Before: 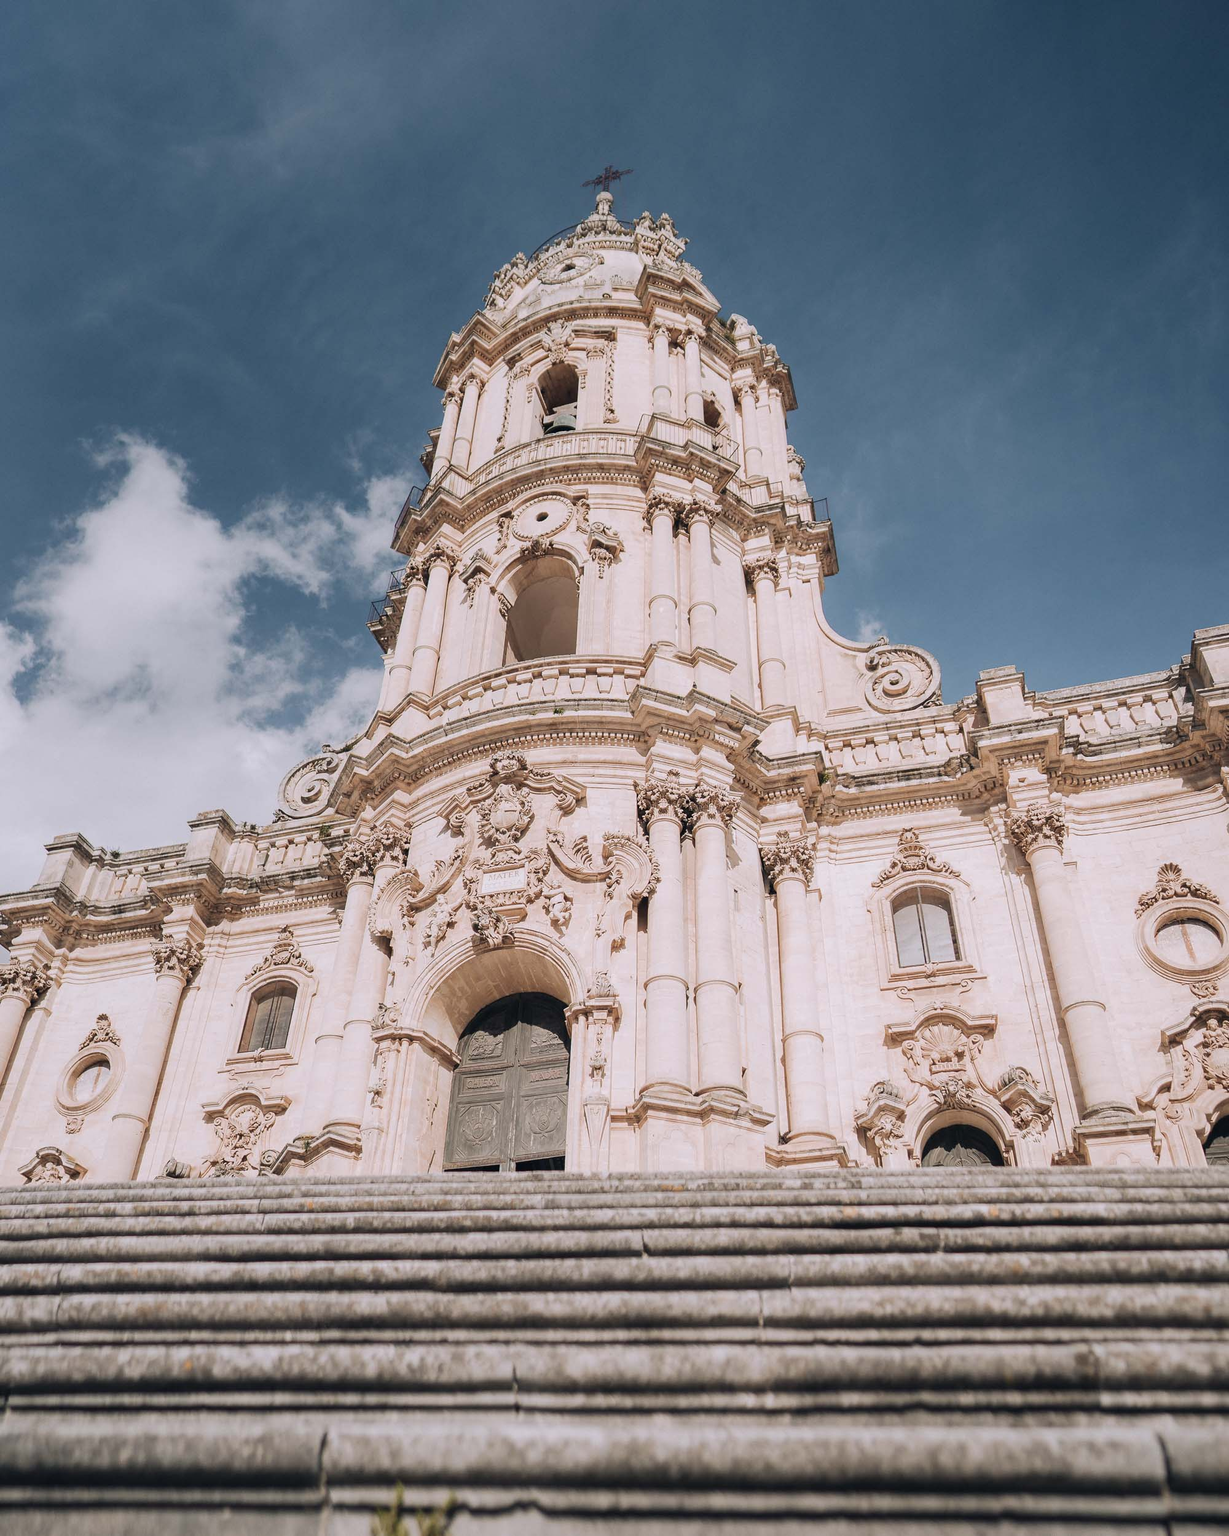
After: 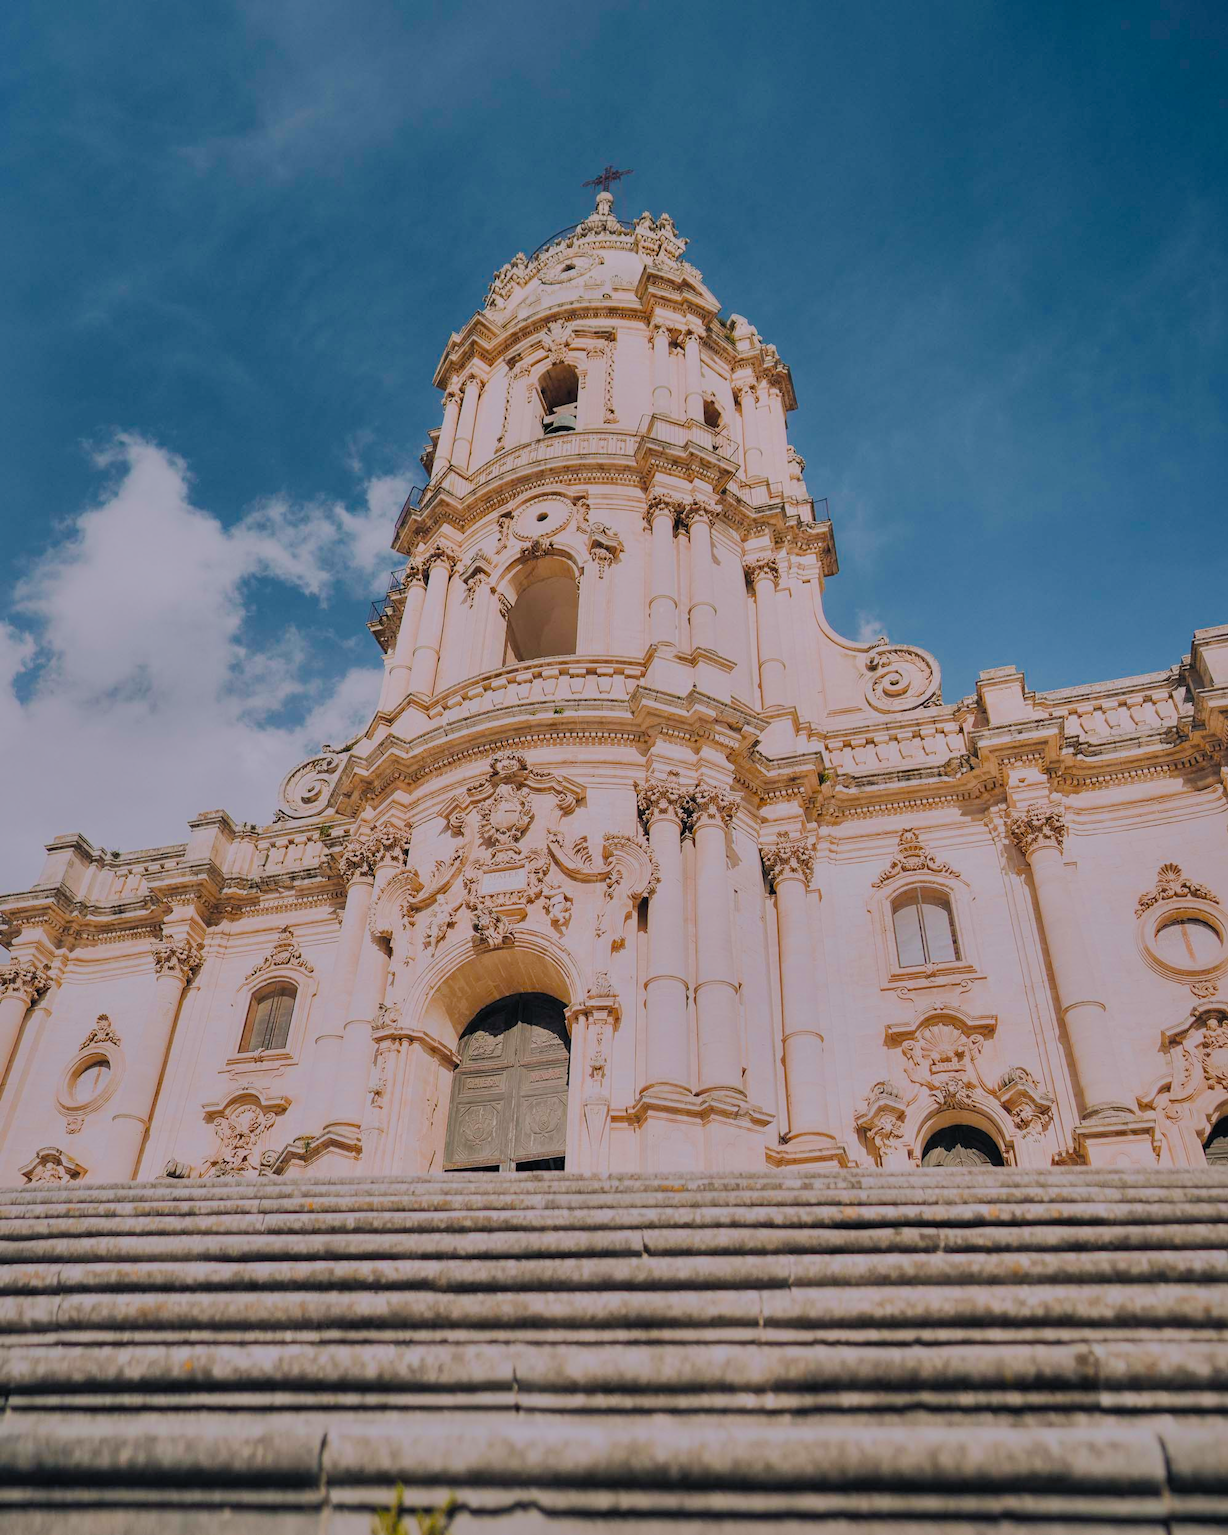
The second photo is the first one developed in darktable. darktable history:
shadows and highlights: shadows 39.65, highlights -59.67
exposure: compensate highlight preservation false
filmic rgb: middle gray luminance 29.73%, black relative exposure -8.93 EV, white relative exposure 6.98 EV, threshold 5.99 EV, target black luminance 0%, hardness 2.94, latitude 2.02%, contrast 0.963, highlights saturation mix 5.48%, shadows ↔ highlights balance 12.19%, color science v5 (2021), contrast in shadows safe, contrast in highlights safe, enable highlight reconstruction true
color balance rgb: linear chroma grading › global chroma 15.616%, perceptual saturation grading › global saturation 19.664%, global vibrance 20%
